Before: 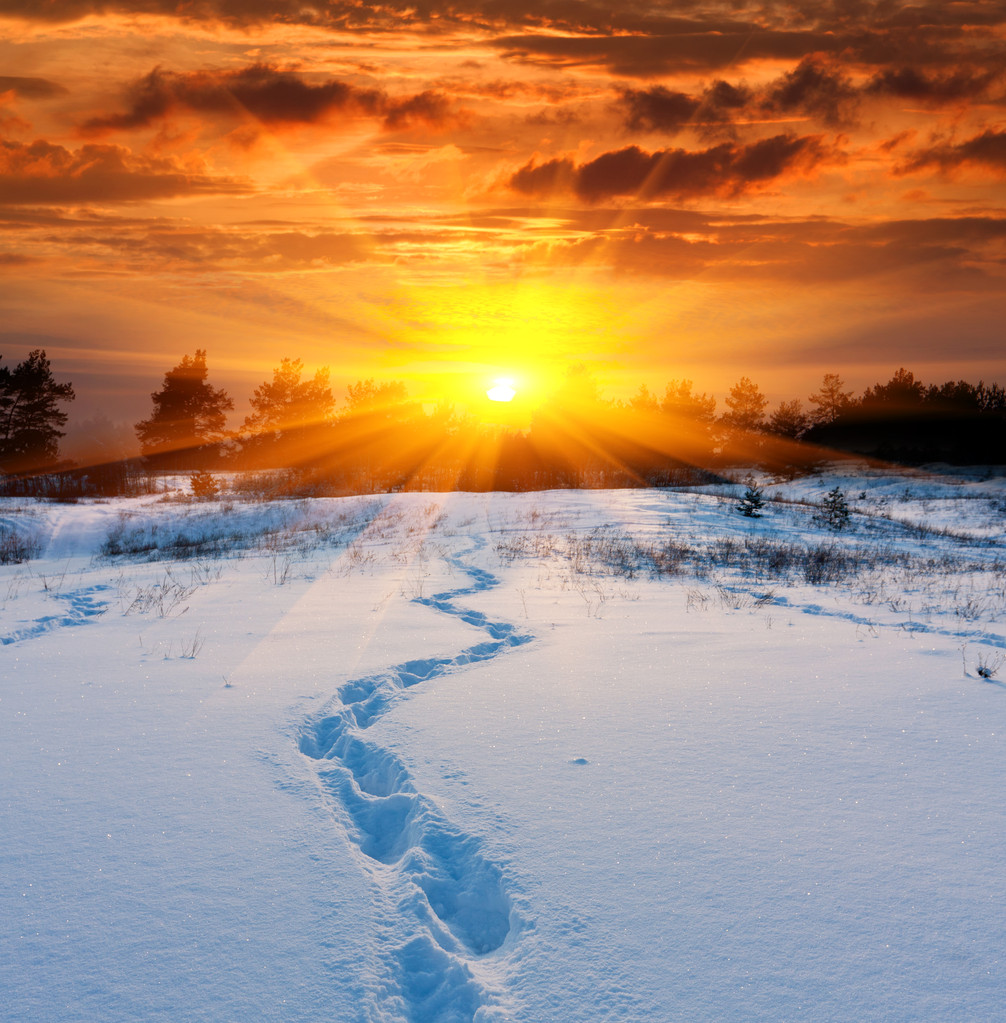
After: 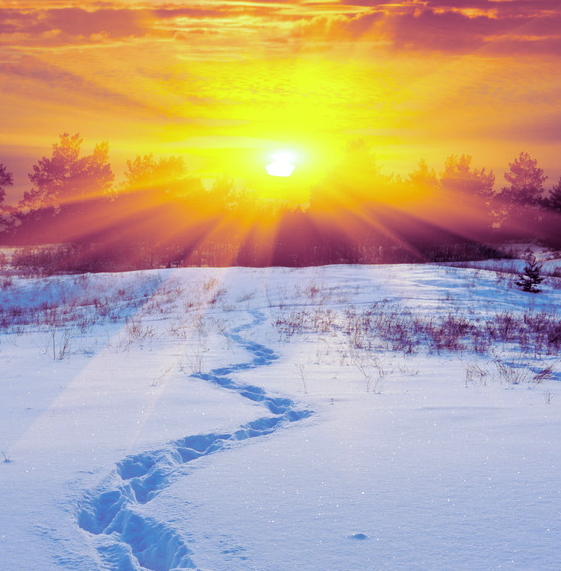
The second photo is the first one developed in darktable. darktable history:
crop and rotate: left 22.13%, top 22.054%, right 22.026%, bottom 22.102%
white balance: red 0.926, green 1.003, blue 1.133
split-toning: shadows › hue 277.2°, shadows › saturation 0.74
